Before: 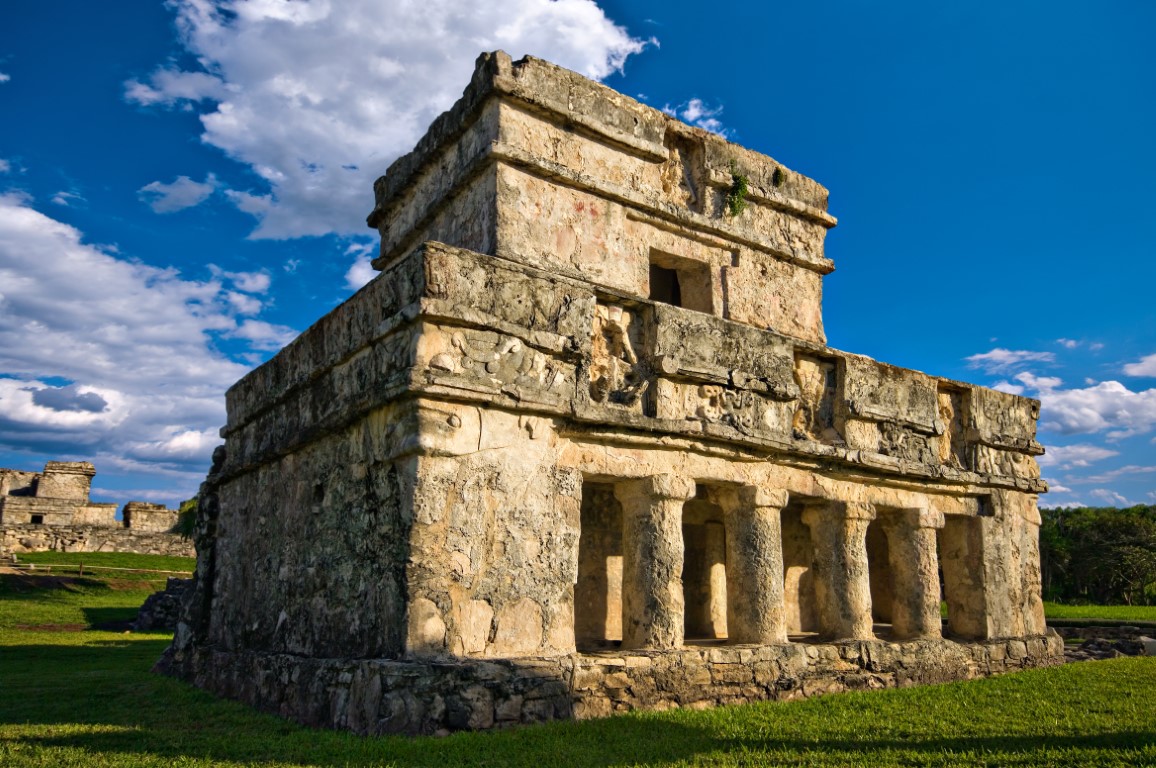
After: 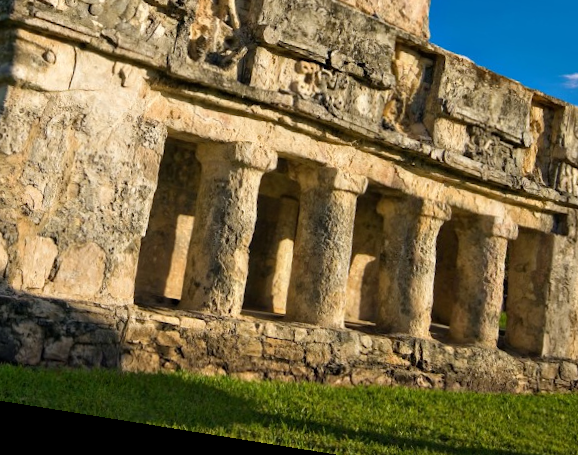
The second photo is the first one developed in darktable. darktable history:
crop: left 35.976%, top 45.819%, right 18.162%, bottom 5.807%
rotate and perspective: rotation 9.12°, automatic cropping off
